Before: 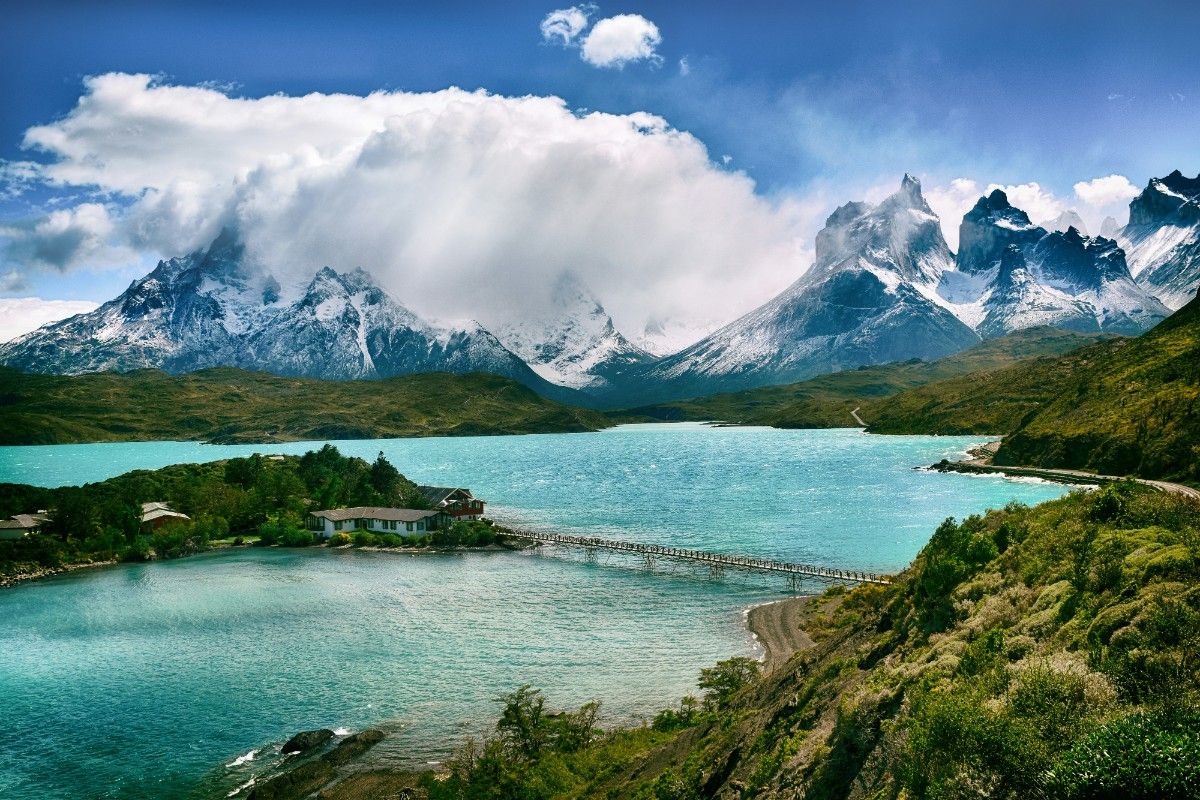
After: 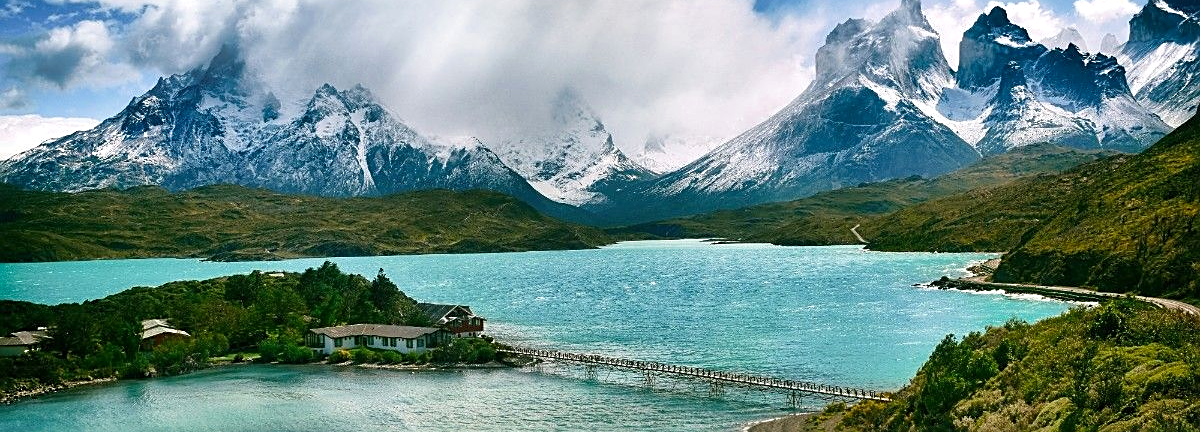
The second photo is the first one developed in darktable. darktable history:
crop and rotate: top 23.066%, bottom 22.828%
color zones: curves: ch0 [(0, 0.425) (0.143, 0.422) (0.286, 0.42) (0.429, 0.419) (0.571, 0.419) (0.714, 0.42) (0.857, 0.422) (1, 0.425)]
sharpen: on, module defaults
exposure: exposure 0.201 EV, compensate highlight preservation false
